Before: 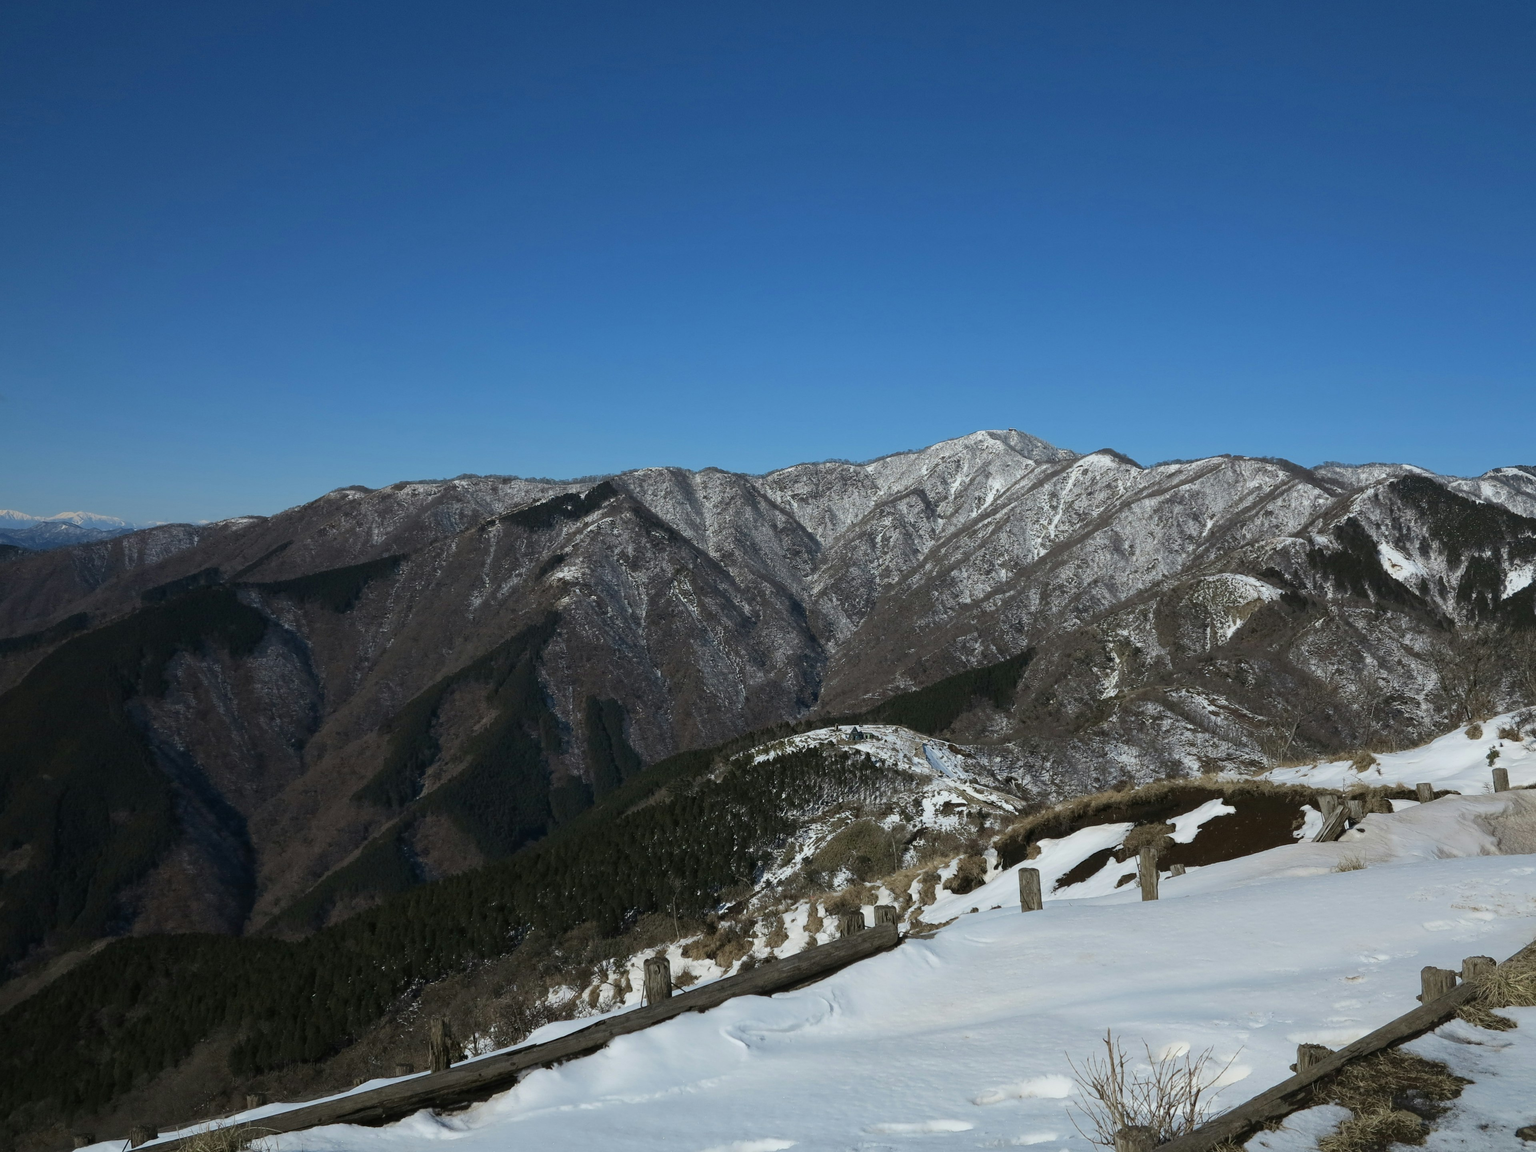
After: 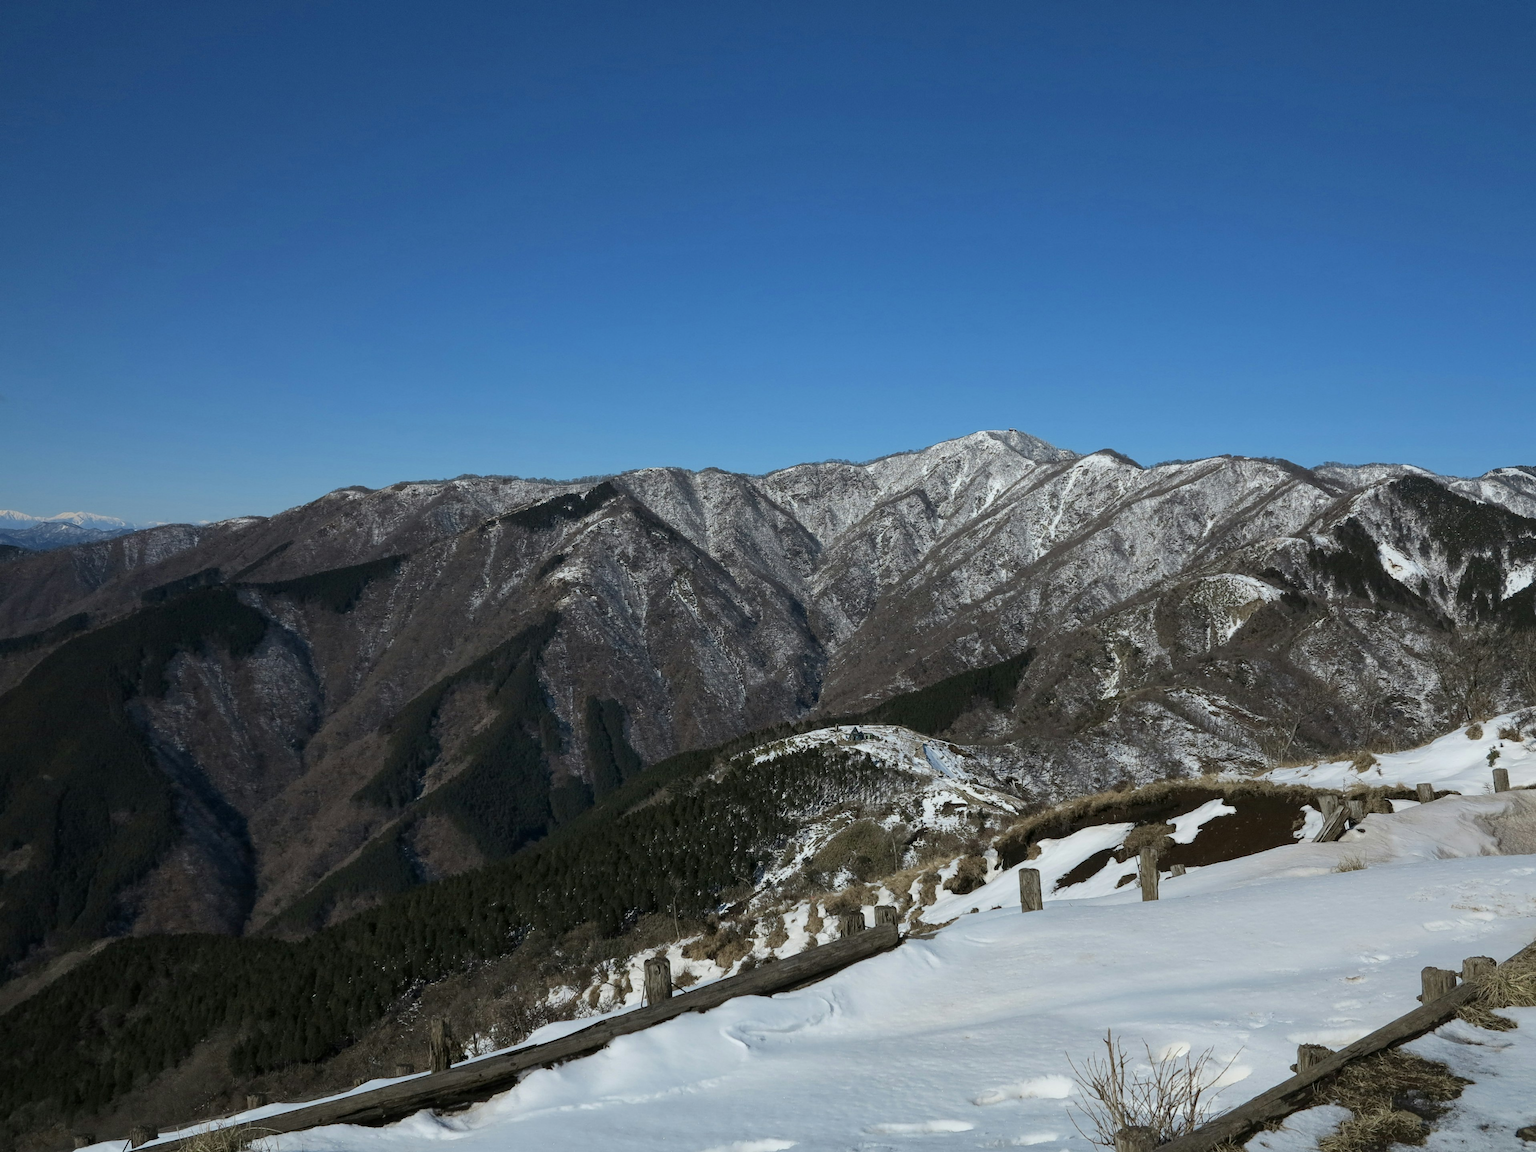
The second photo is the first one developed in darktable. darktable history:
shadows and highlights: radius 336.21, shadows 28.74, soften with gaussian
local contrast: highlights 101%, shadows 102%, detail 120%, midtone range 0.2
